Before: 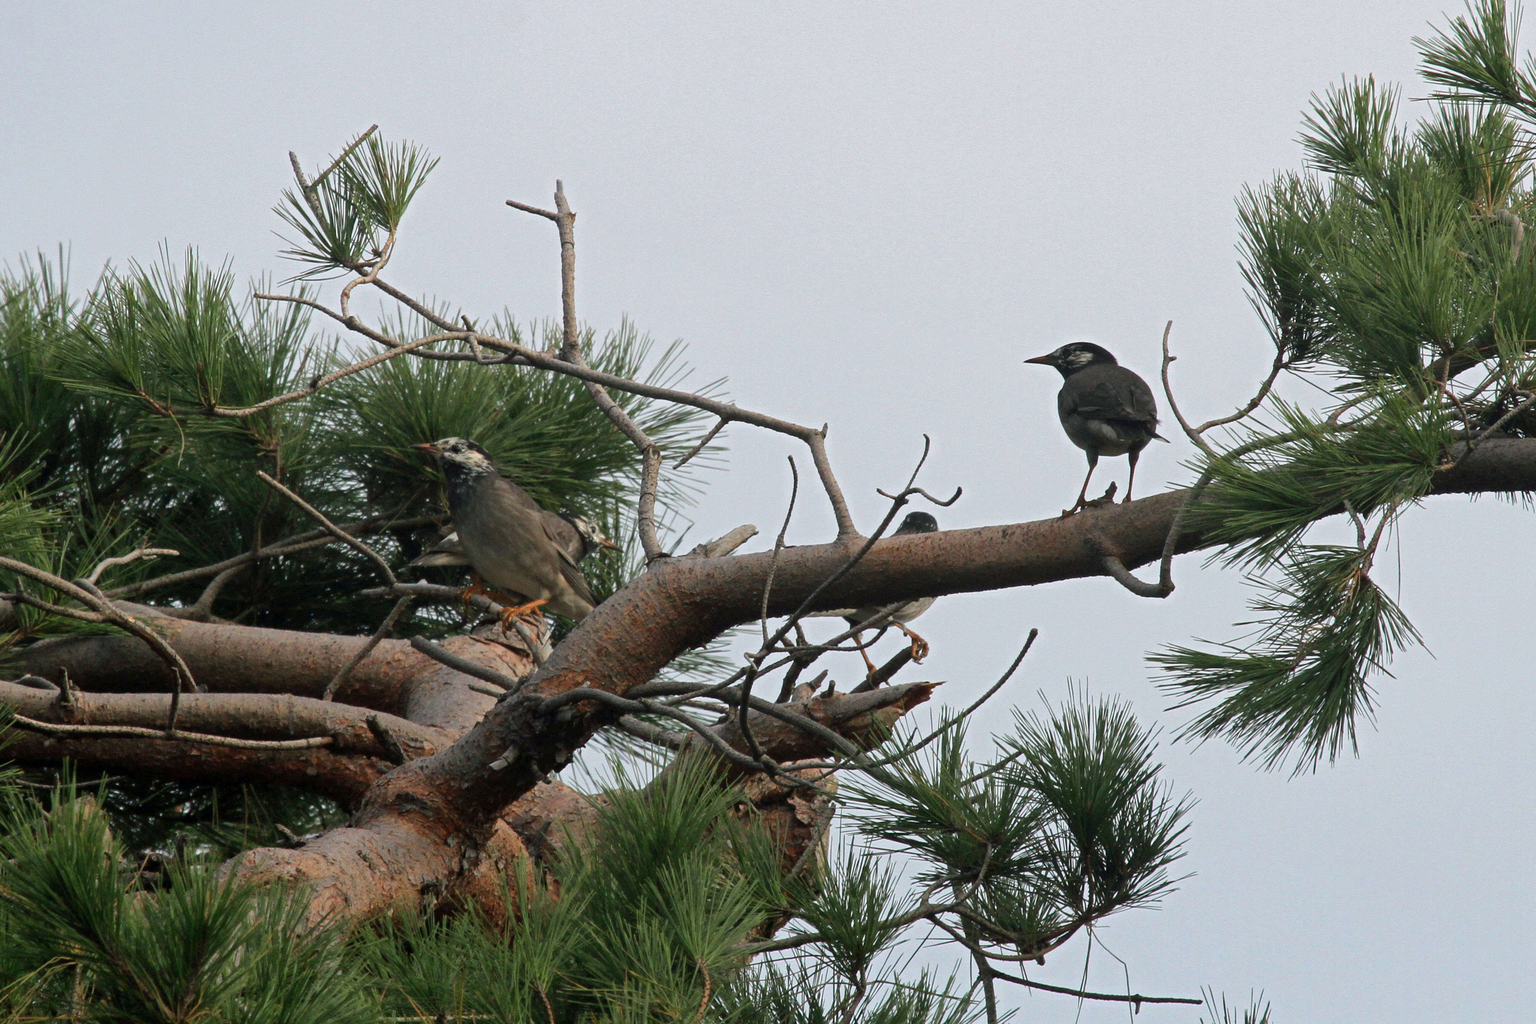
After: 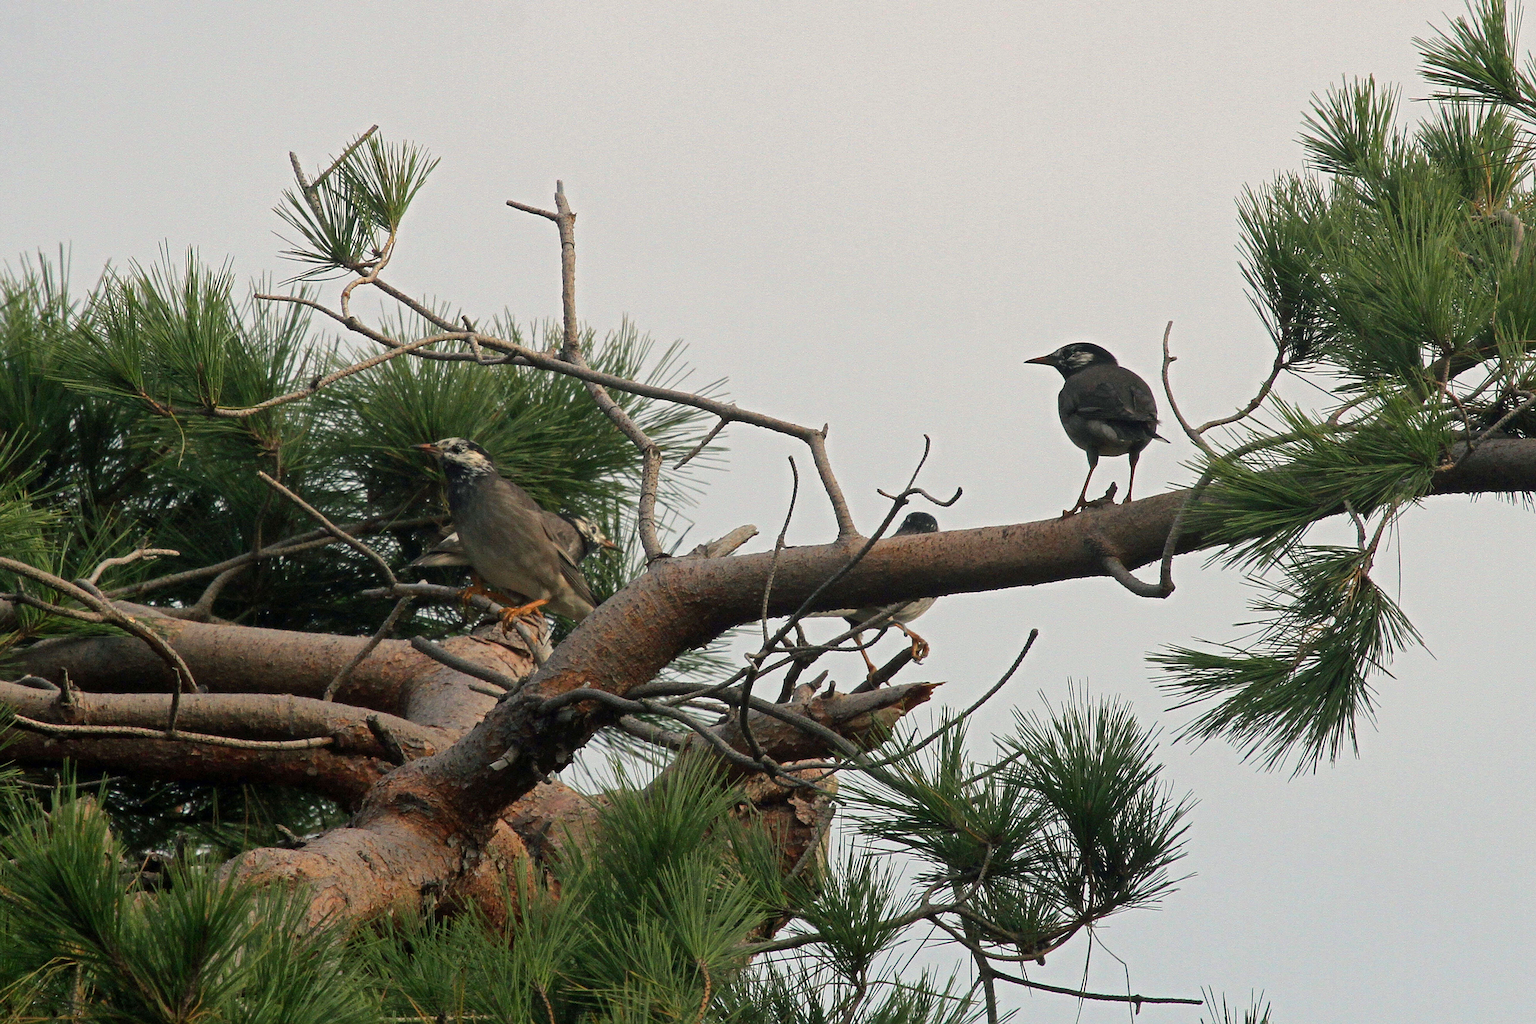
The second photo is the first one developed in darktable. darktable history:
color balance rgb: highlights gain › chroma 3.089%, highlights gain › hue 76.78°, perceptual saturation grading › global saturation -0.106%, global vibrance 20.381%
sharpen: on, module defaults
